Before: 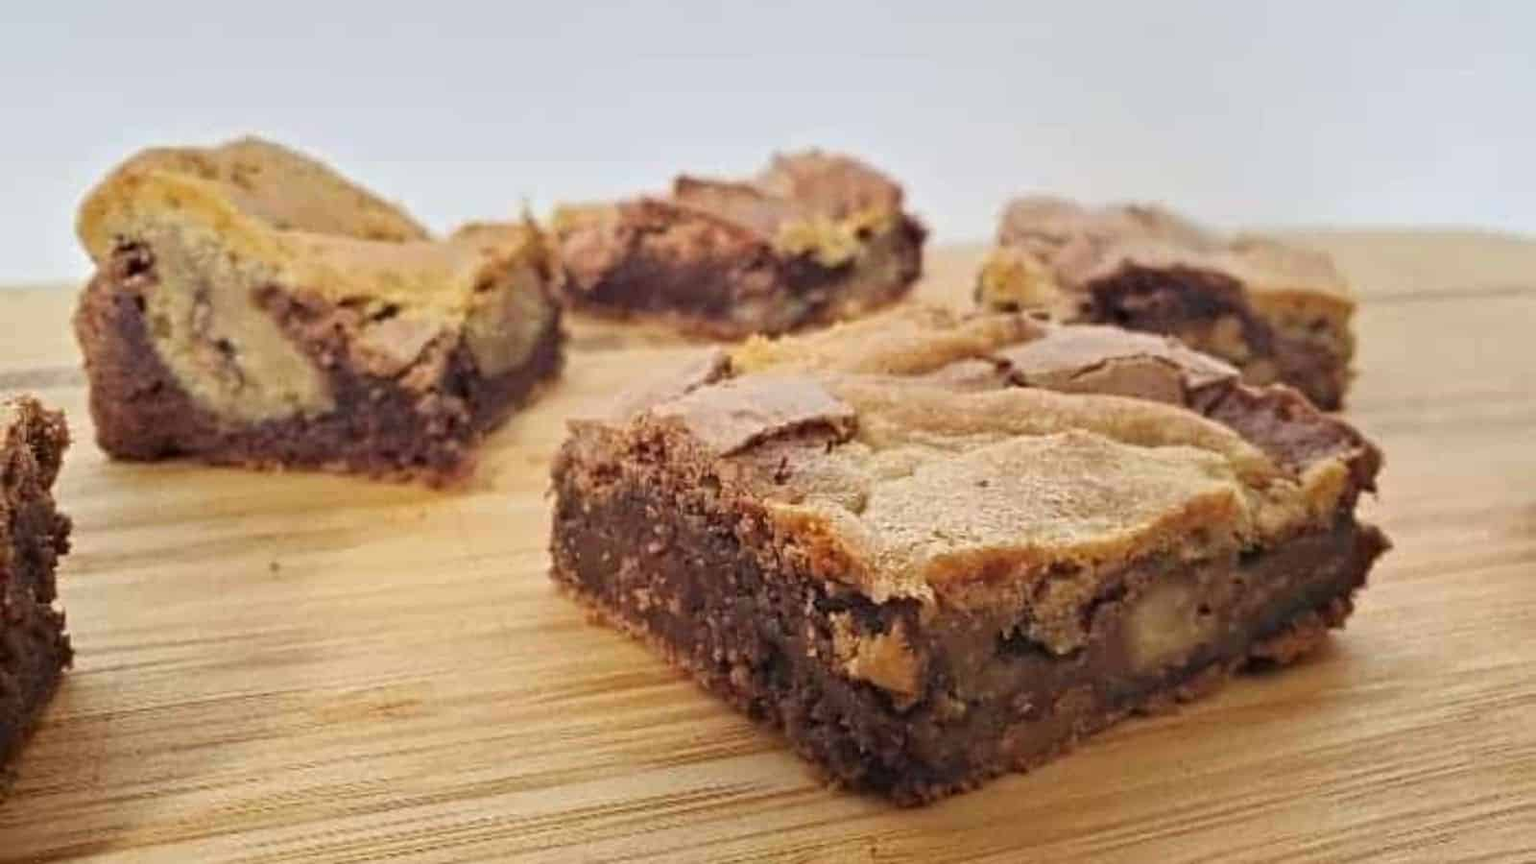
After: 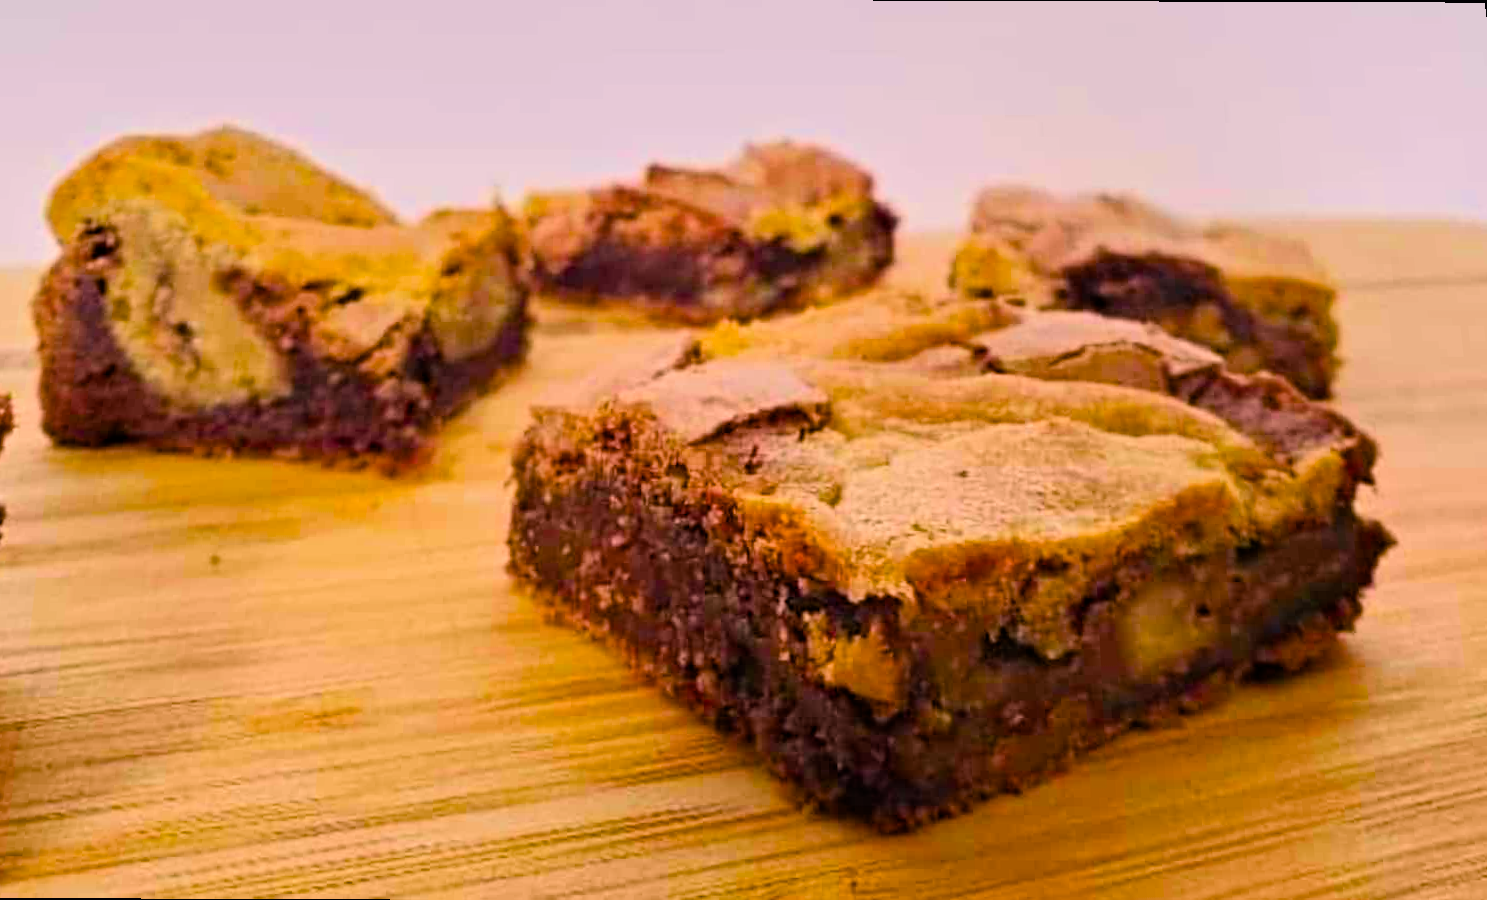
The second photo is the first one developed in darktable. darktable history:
color balance rgb: linear chroma grading › global chroma 9%, perceptual saturation grading › global saturation 36%, perceptual saturation grading › shadows 35%, perceptual brilliance grading › global brilliance 15%, perceptual brilliance grading › shadows -35%, global vibrance 15%
rotate and perspective: rotation 0.215°, lens shift (vertical) -0.139, crop left 0.069, crop right 0.939, crop top 0.002, crop bottom 0.996
filmic rgb: black relative exposure -7.65 EV, white relative exposure 4.56 EV, hardness 3.61, color science v6 (2022)
color correction: highlights a* 14.52, highlights b* 4.84
